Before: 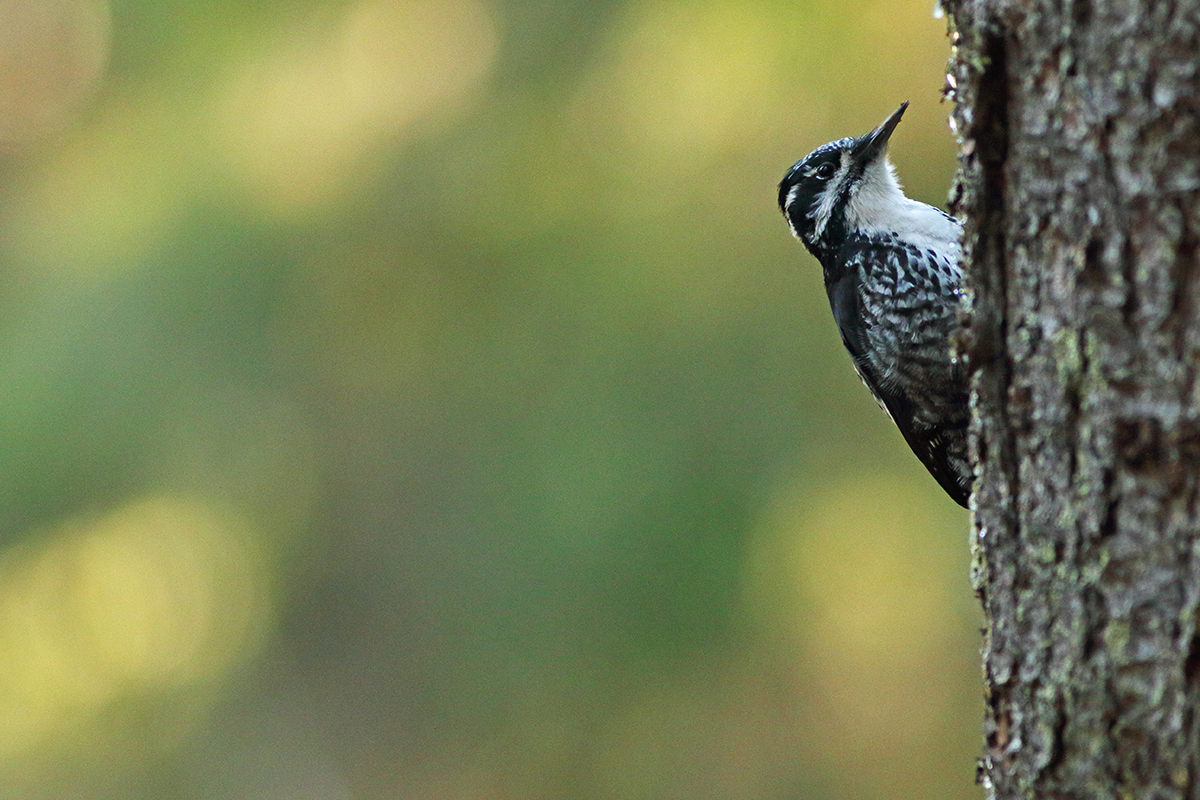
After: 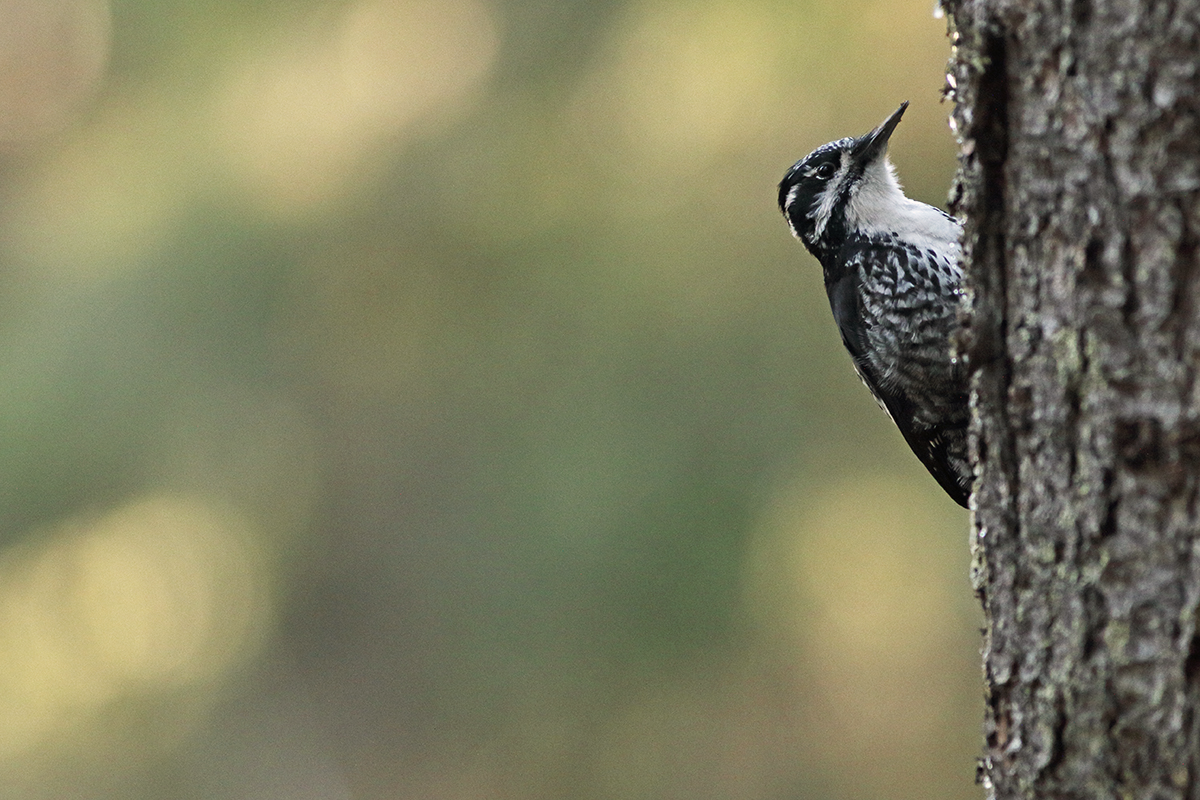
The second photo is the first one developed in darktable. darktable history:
color correction: highlights a* 5.51, highlights b* 5.27, saturation 0.635
